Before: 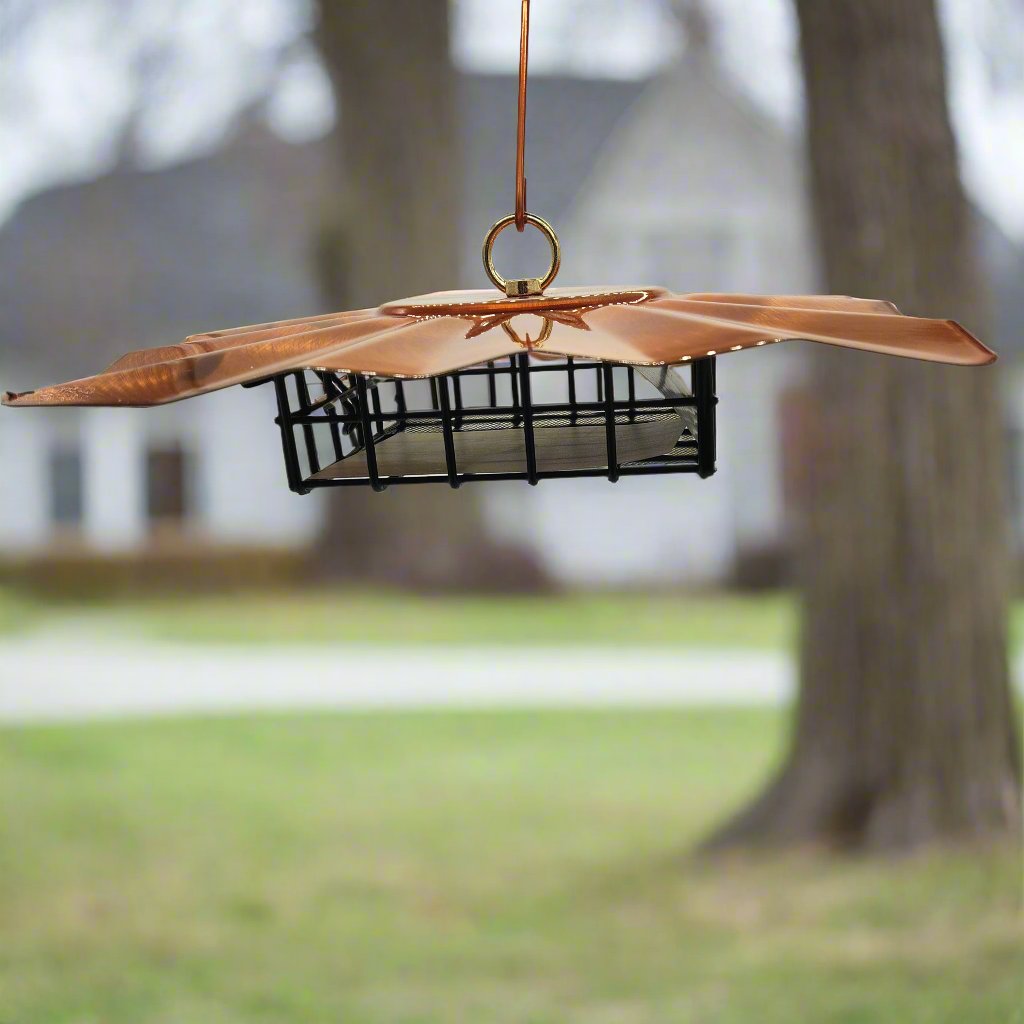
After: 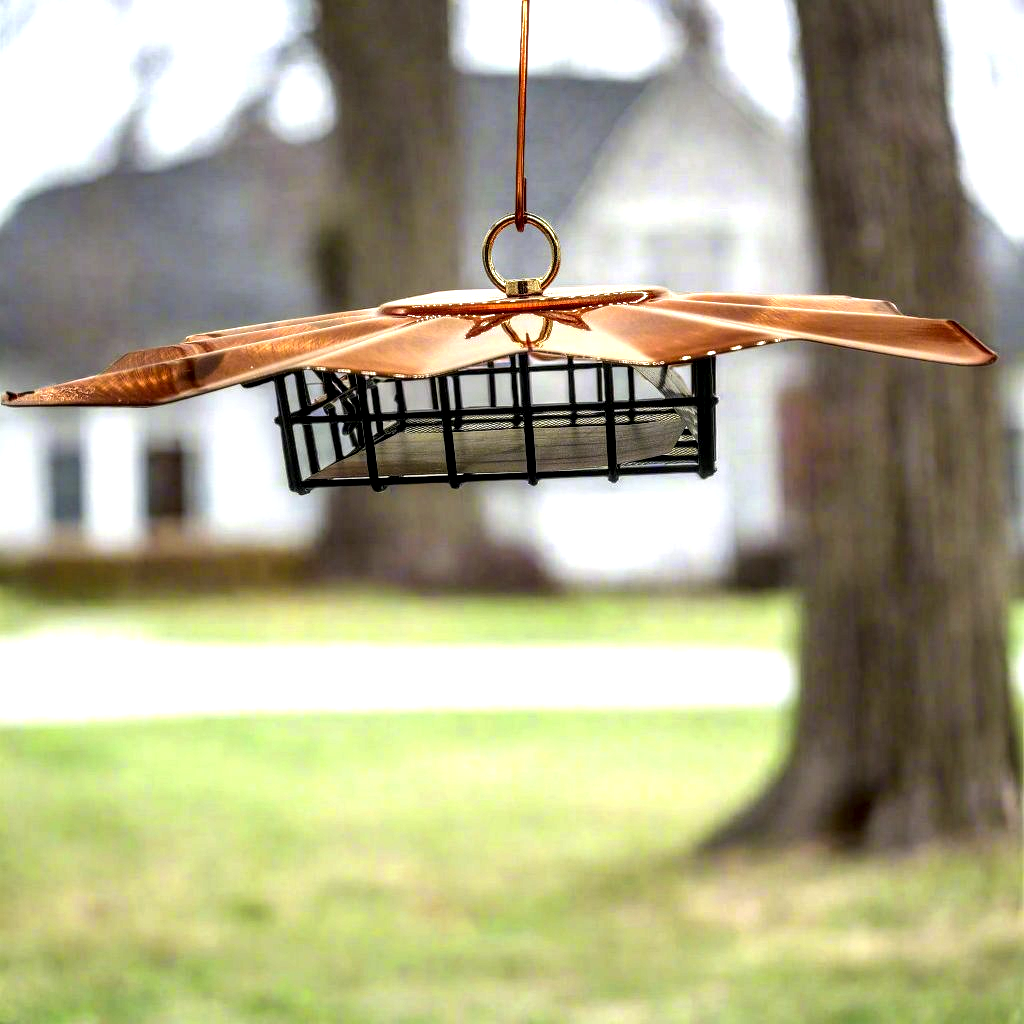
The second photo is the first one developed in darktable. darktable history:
exposure: exposure 0.7 EV, compensate highlight preservation false
local contrast: highlights 20%, detail 197%
contrast brightness saturation: saturation 0.13
white balance: red 1.009, blue 0.985
